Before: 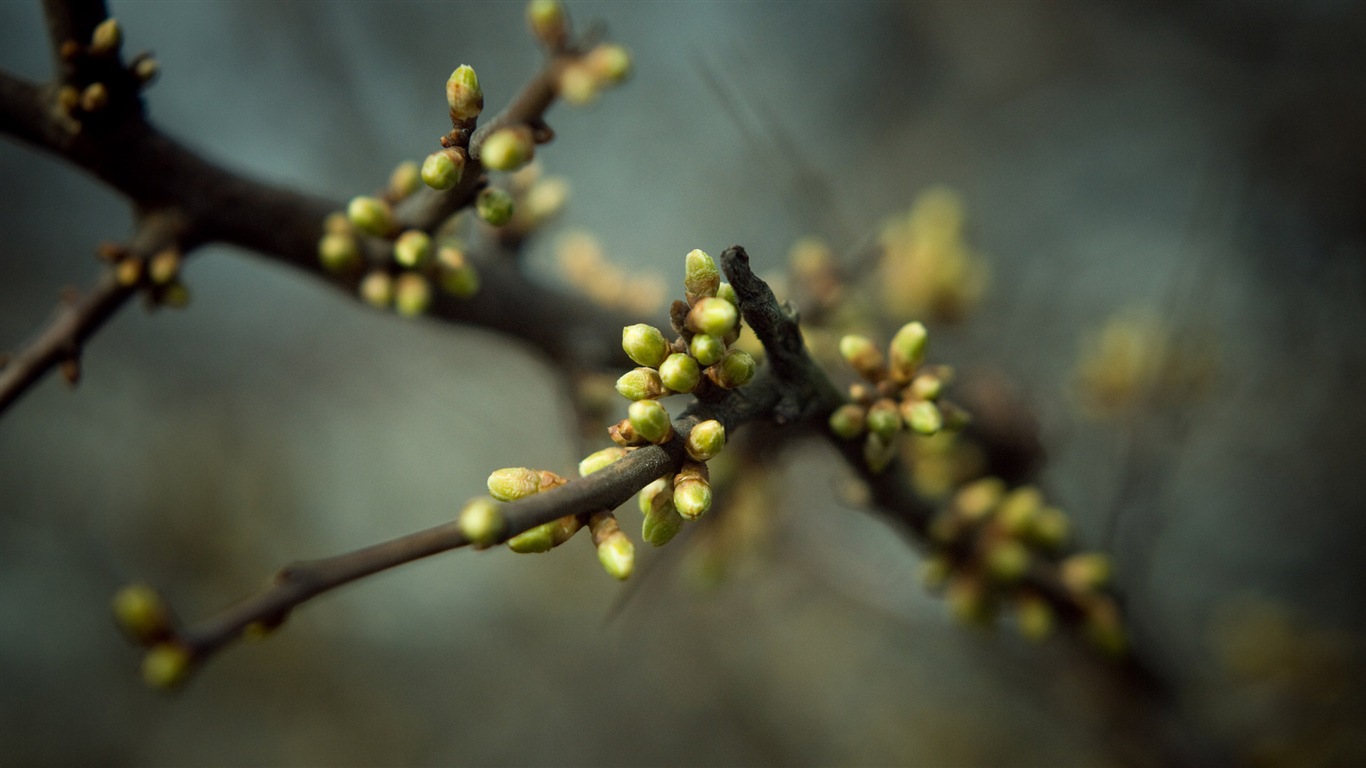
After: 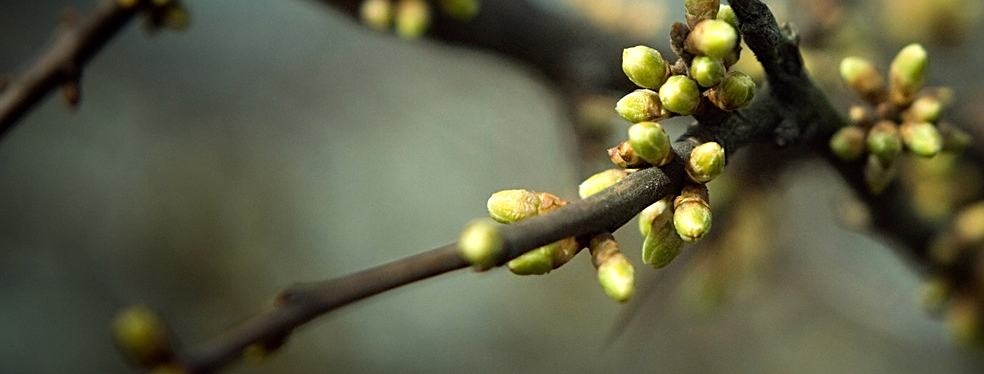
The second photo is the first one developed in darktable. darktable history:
crop: top 36.252%, right 27.919%, bottom 15.041%
tone equalizer: -8 EV -0.454 EV, -7 EV -0.427 EV, -6 EV -0.355 EV, -5 EV -0.187 EV, -3 EV 0.257 EV, -2 EV 0.323 EV, -1 EV 0.412 EV, +0 EV 0.444 EV, mask exposure compensation -0.514 EV
sharpen: on, module defaults
